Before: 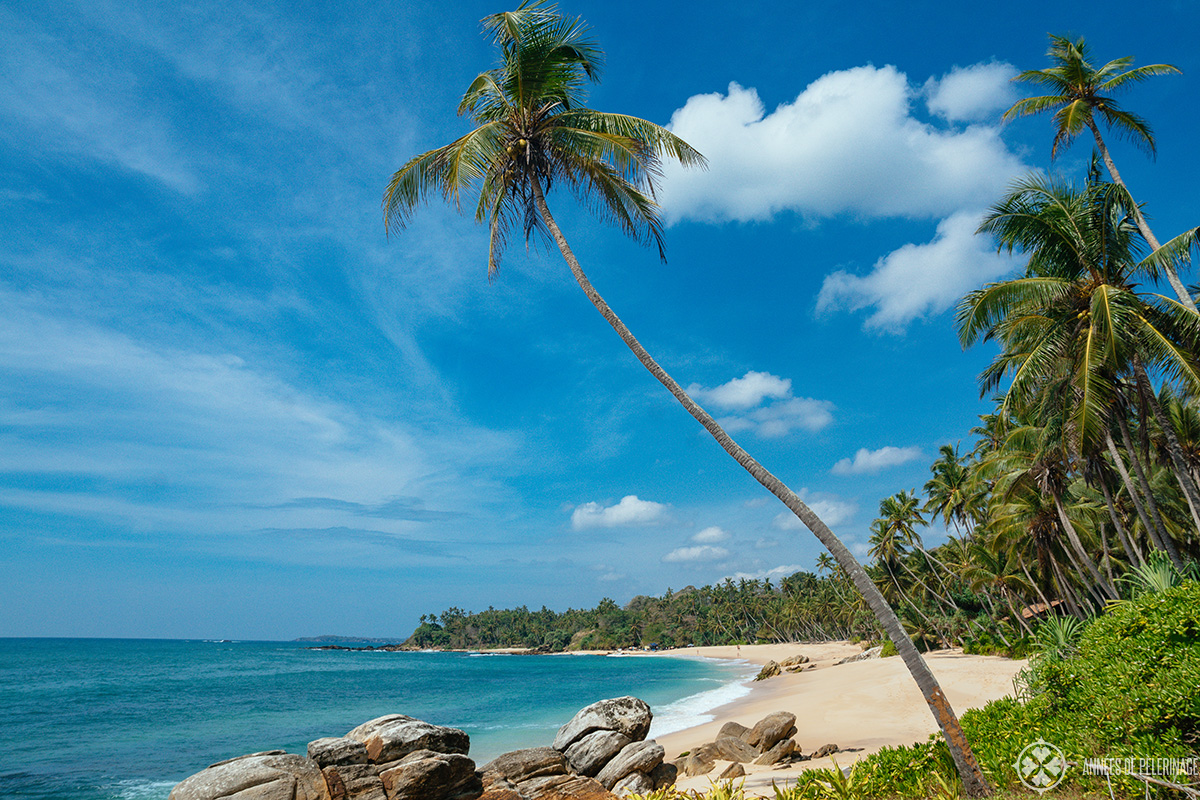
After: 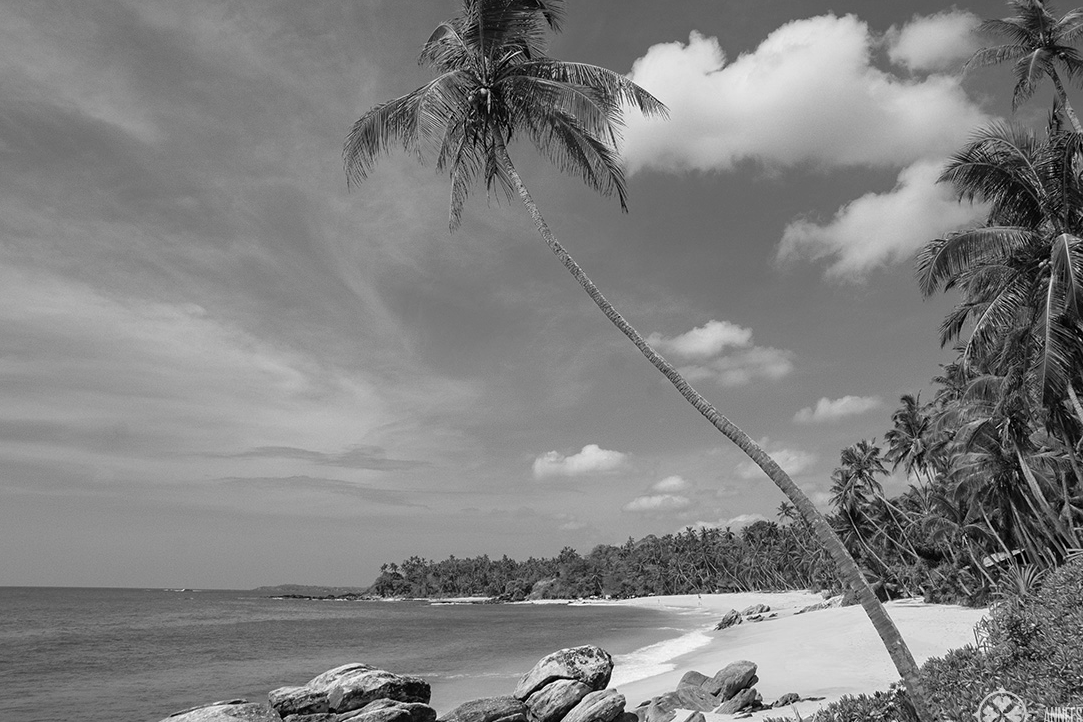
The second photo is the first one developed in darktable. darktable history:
crop: left 3.305%, top 6.436%, right 6.389%, bottom 3.258%
tone equalizer: on, module defaults
white balance: red 1, blue 1
color zones: curves: ch0 [(0.004, 0.588) (0.116, 0.636) (0.259, 0.476) (0.423, 0.464) (0.75, 0.5)]; ch1 [(0, 0) (0.143, 0) (0.286, 0) (0.429, 0) (0.571, 0) (0.714, 0) (0.857, 0)]
